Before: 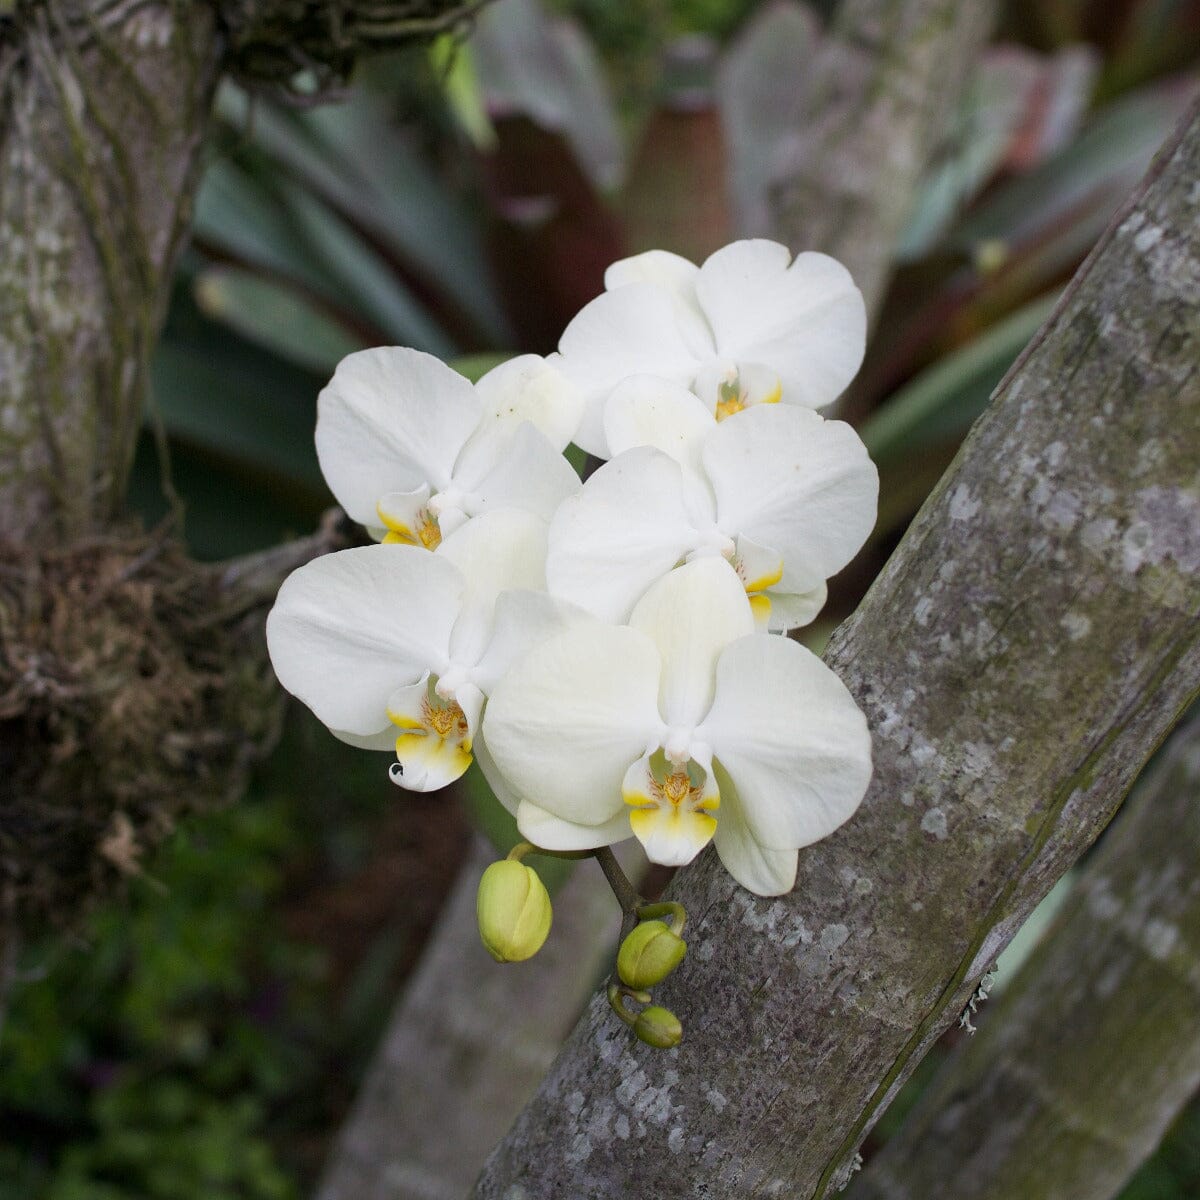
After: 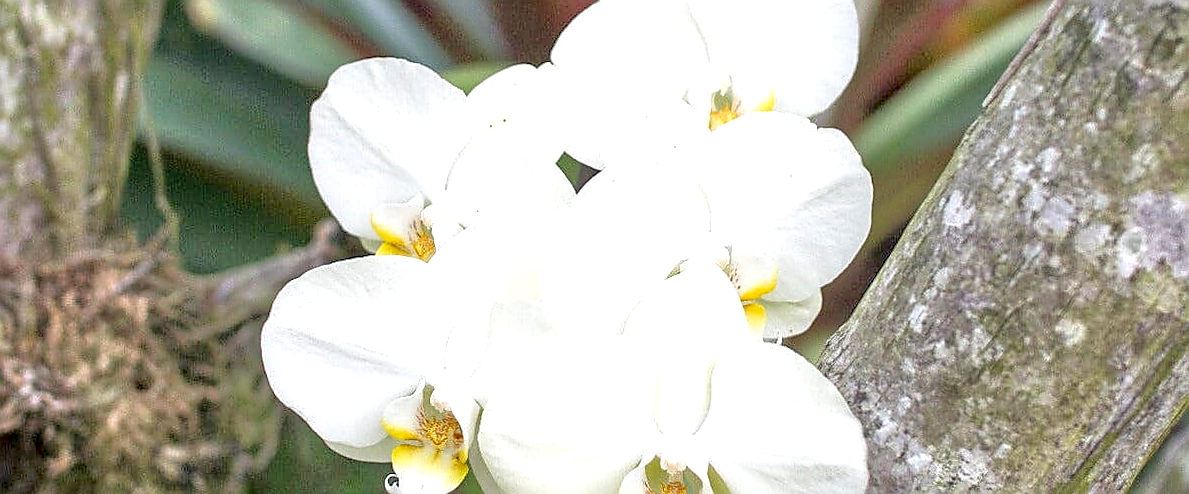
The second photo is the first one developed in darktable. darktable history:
sharpen: radius 1.4, amount 1.25, threshold 0.7
rotate and perspective: rotation -0.45°, automatic cropping original format, crop left 0.008, crop right 0.992, crop top 0.012, crop bottom 0.988
local contrast: on, module defaults
tone equalizer: -8 EV 2 EV, -7 EV 2 EV, -6 EV 2 EV, -5 EV 2 EV, -4 EV 2 EV, -3 EV 1.5 EV, -2 EV 1 EV, -1 EV 0.5 EV
exposure: exposure 0.781 EV, compensate highlight preservation false
crop and rotate: top 23.84%, bottom 34.294%
